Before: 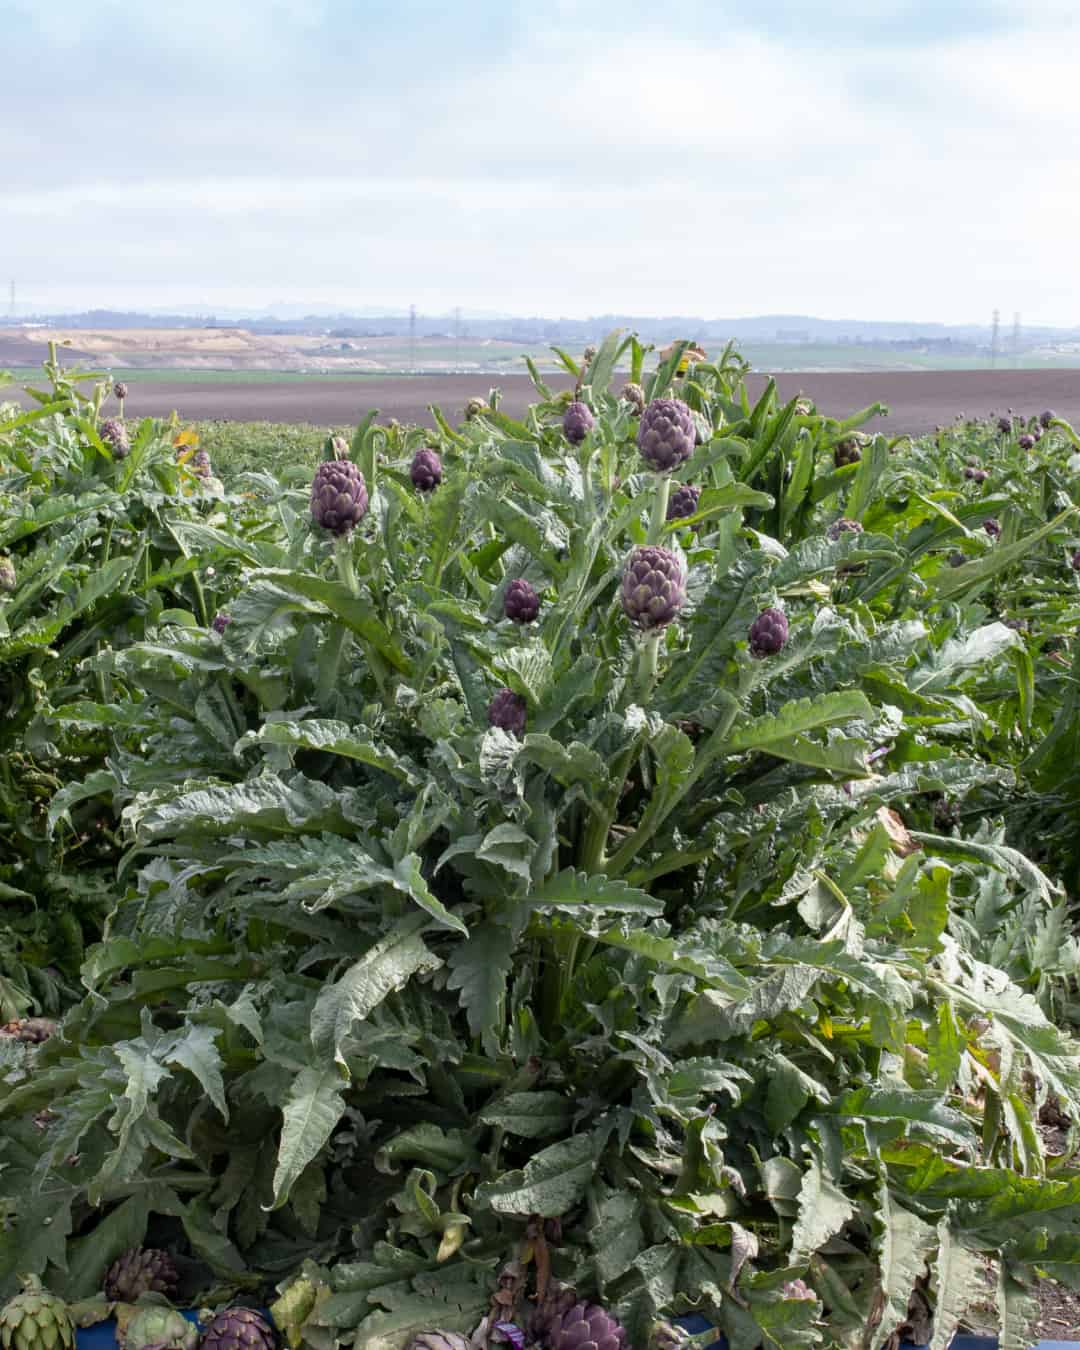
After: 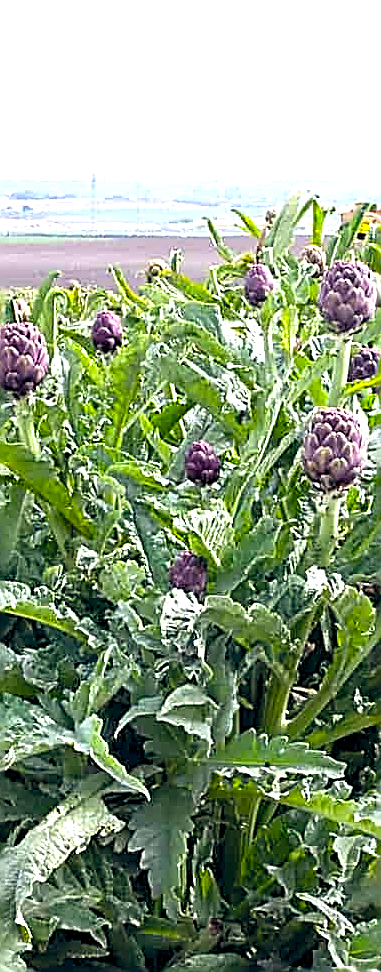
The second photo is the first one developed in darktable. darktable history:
exposure: black level correction 0.001, exposure 1.039 EV, compensate highlight preservation false
color balance rgb: global offset › chroma 0.101%, global offset › hue 251.38°, linear chroma grading › global chroma 0.599%, perceptual saturation grading › global saturation 29.363%, global vibrance 20%
crop and rotate: left 29.588%, top 10.289%, right 35.056%, bottom 17.692%
sharpen: amount 1.991
